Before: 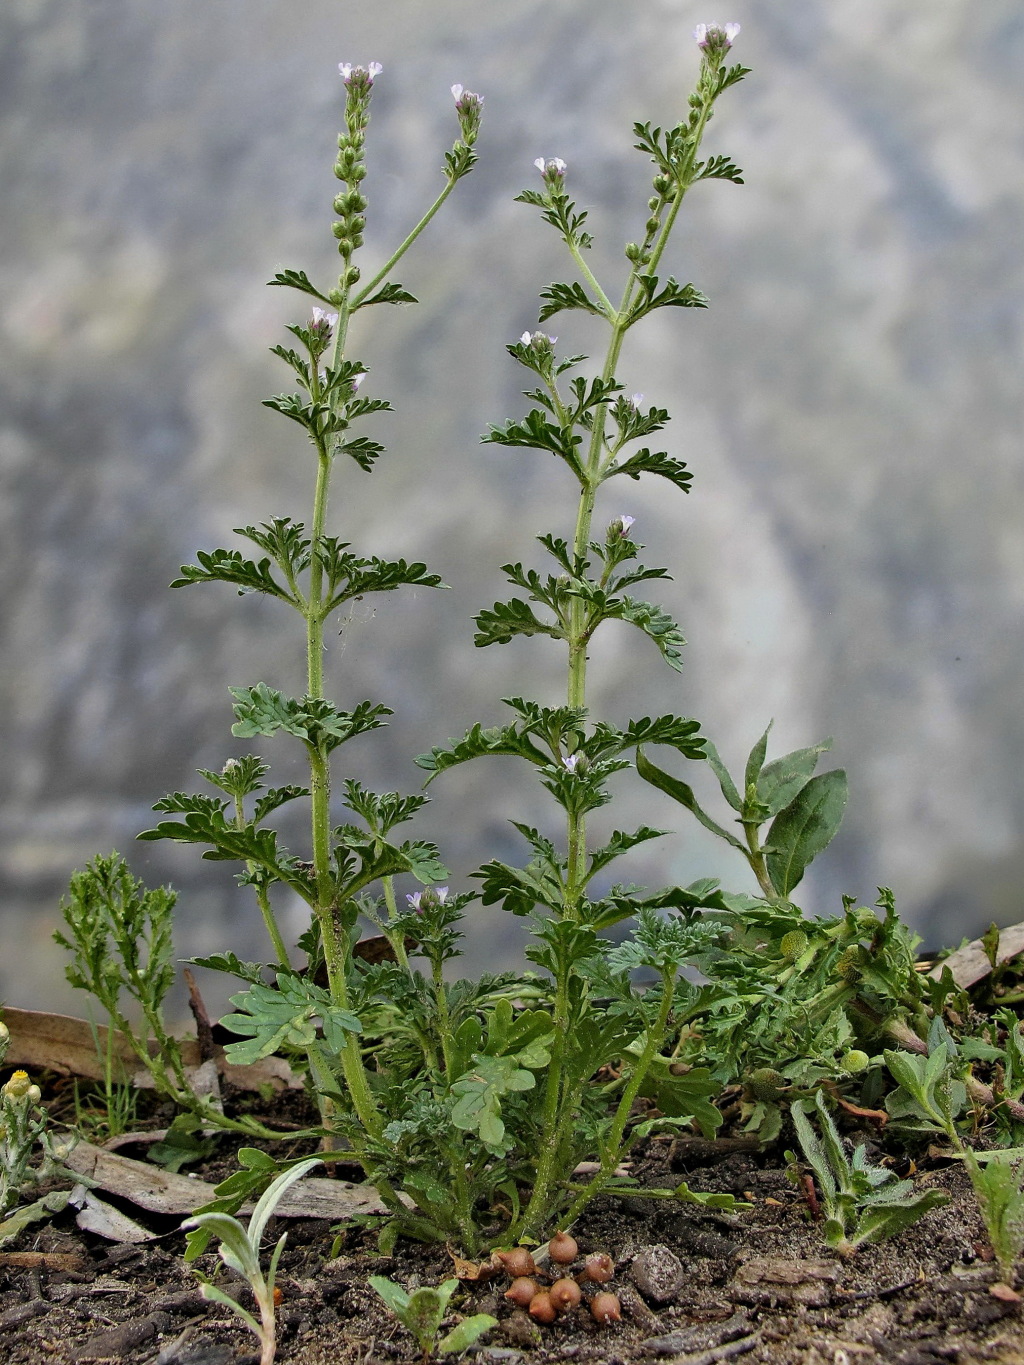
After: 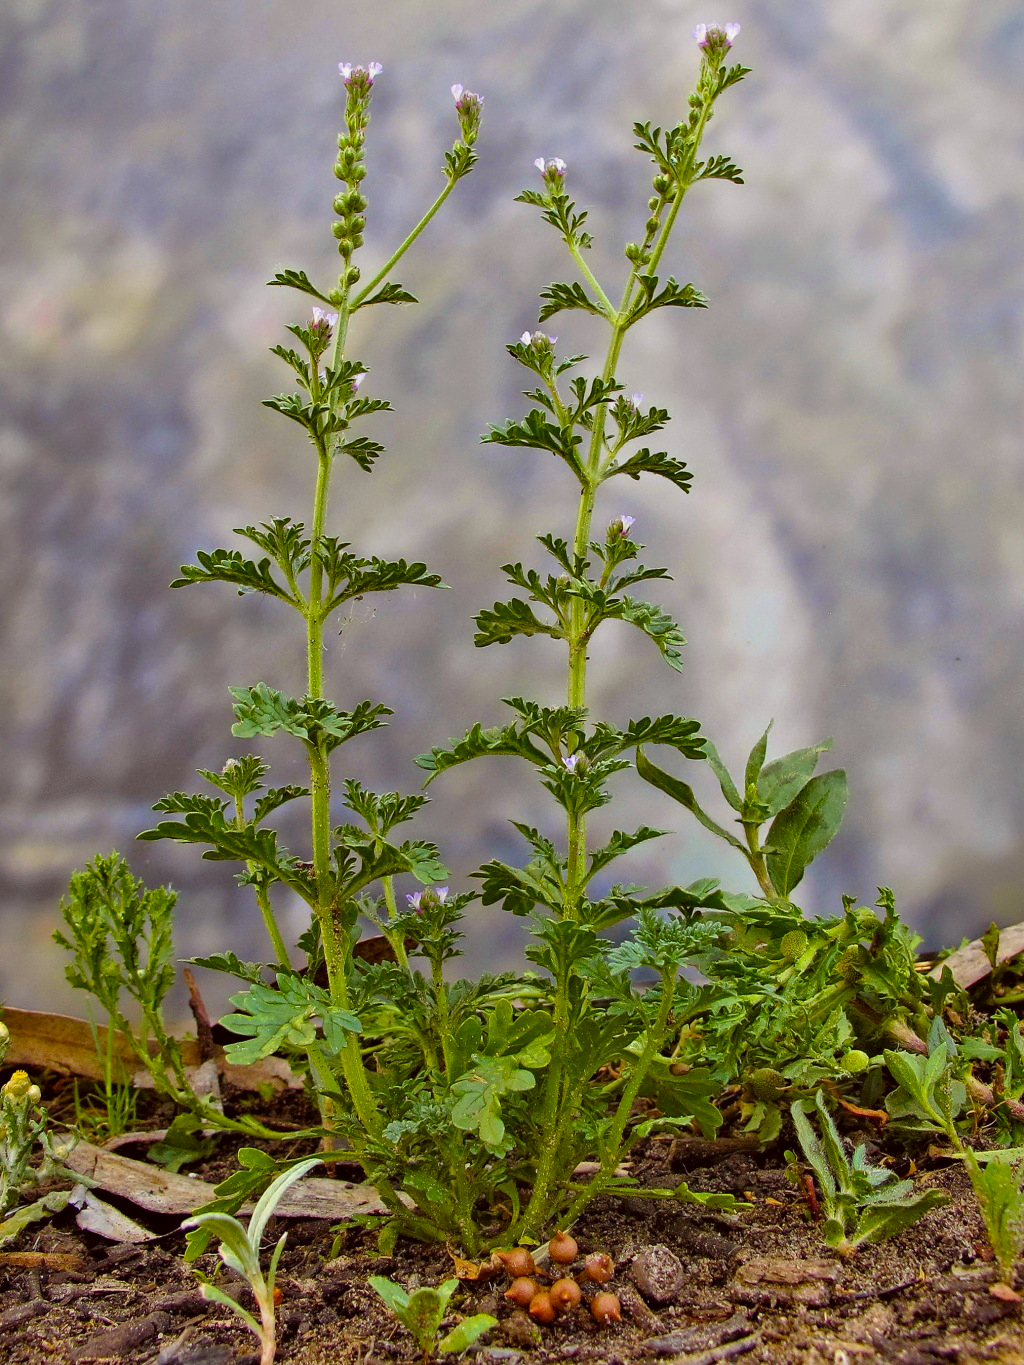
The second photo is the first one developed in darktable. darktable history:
velvia: strength 51%, mid-tones bias 0.51
color balance: mode lift, gamma, gain (sRGB), lift [1, 1.049, 1, 1]
